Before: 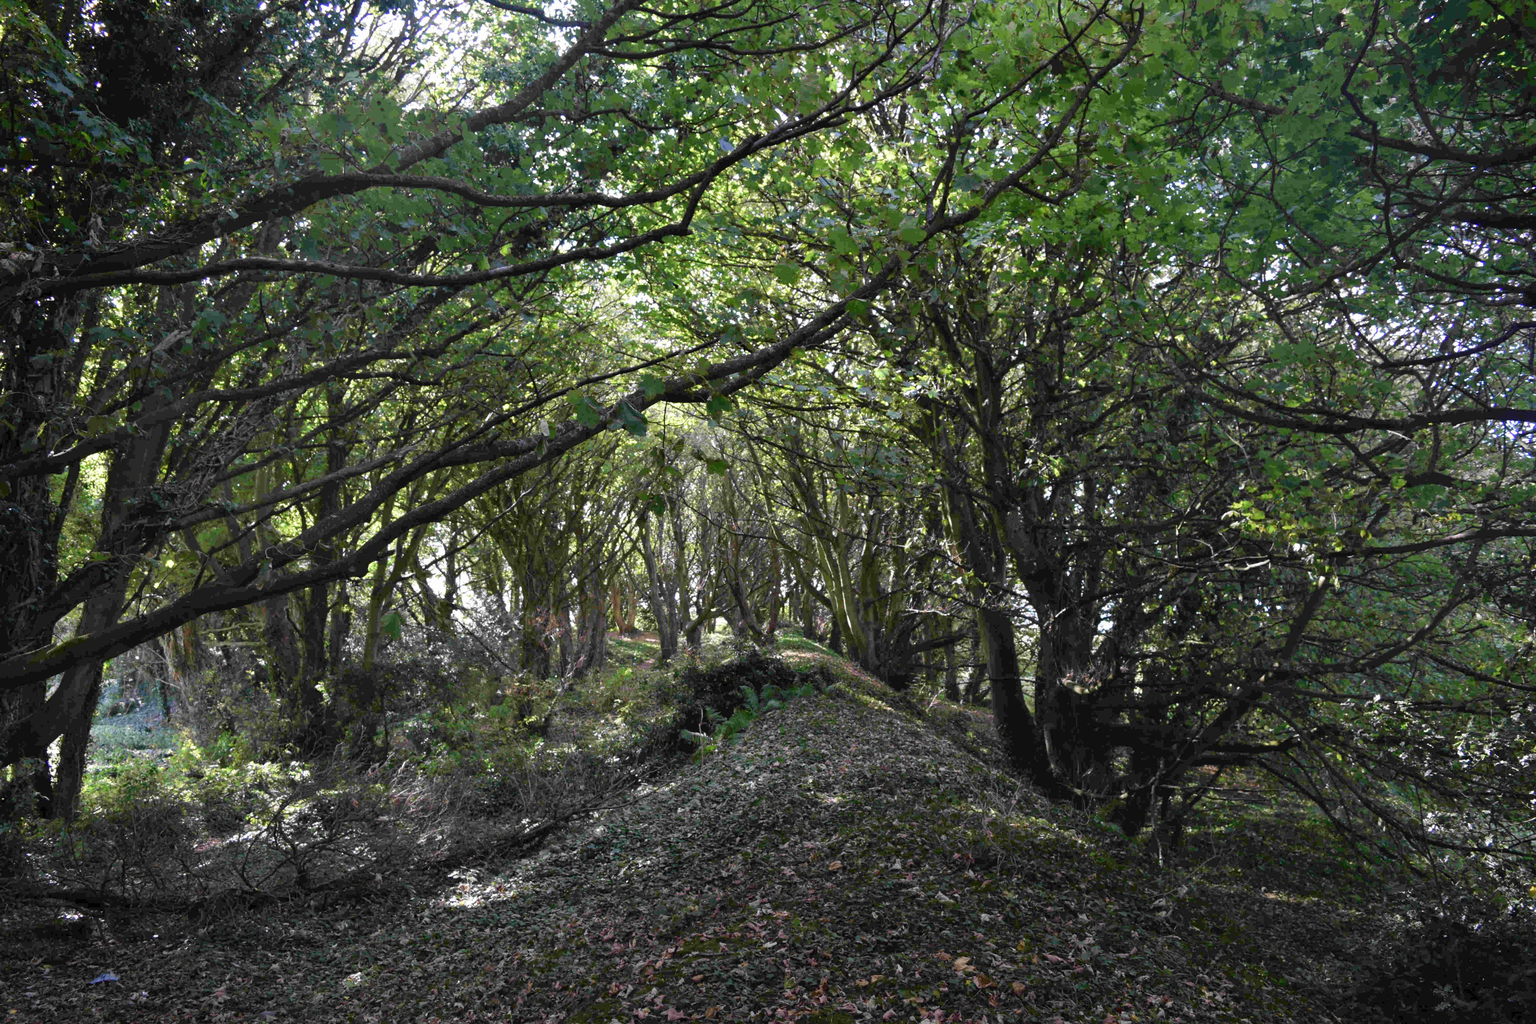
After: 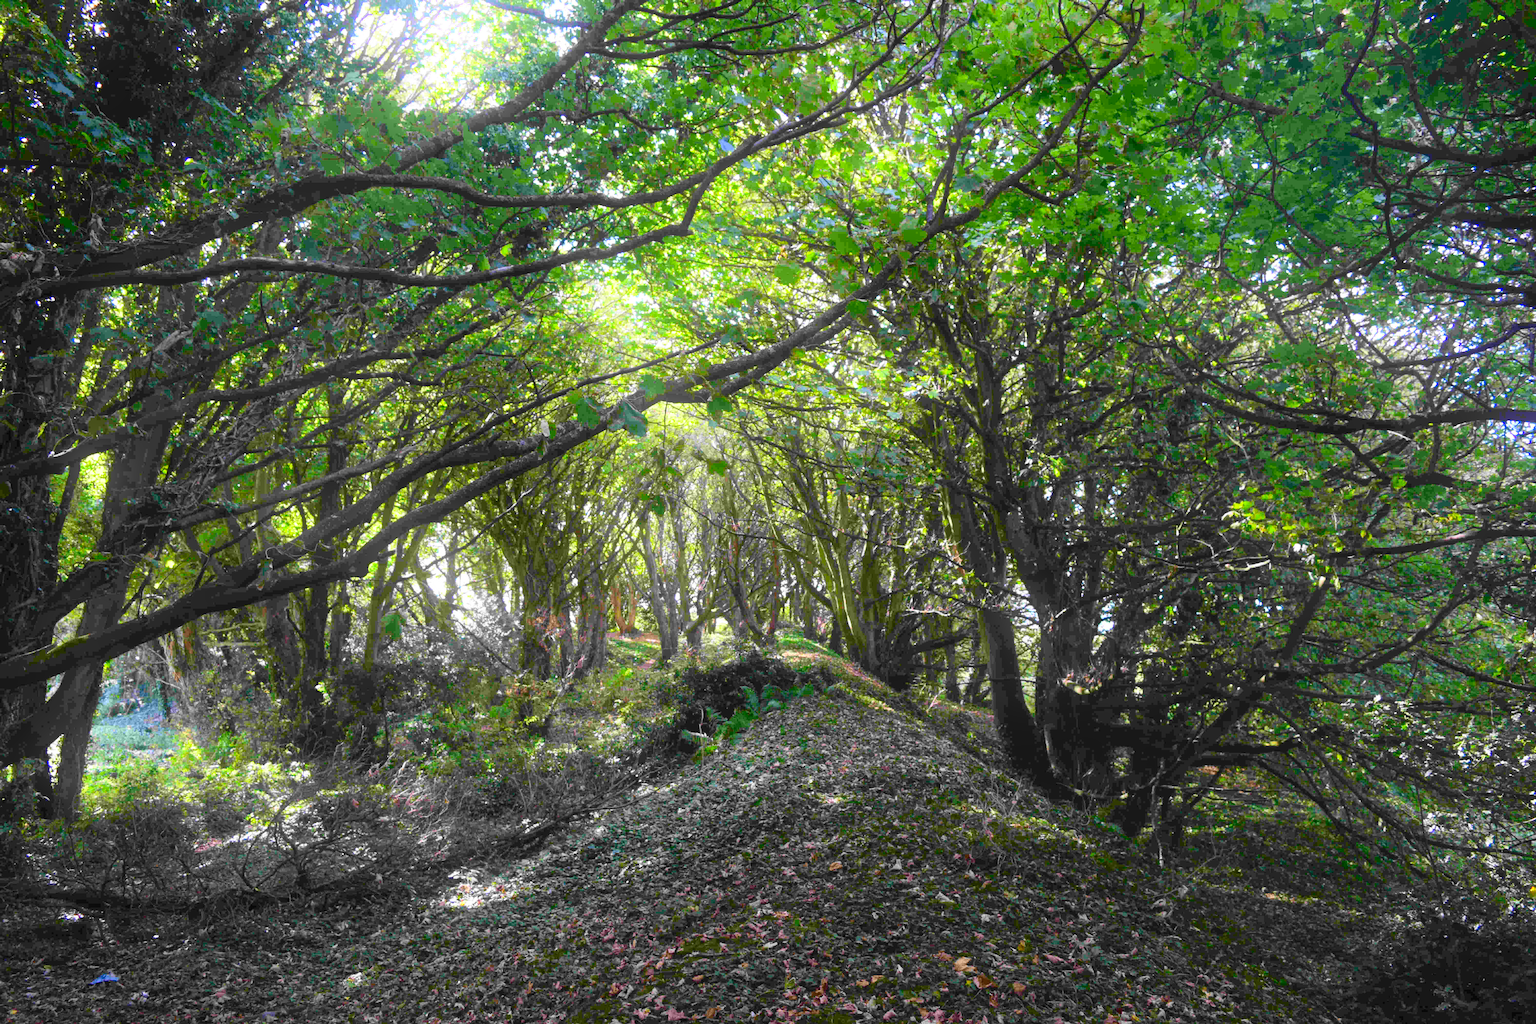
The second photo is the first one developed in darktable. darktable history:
contrast brightness saturation: contrast 0.2, brightness 0.2, saturation 0.8
bloom: on, module defaults
